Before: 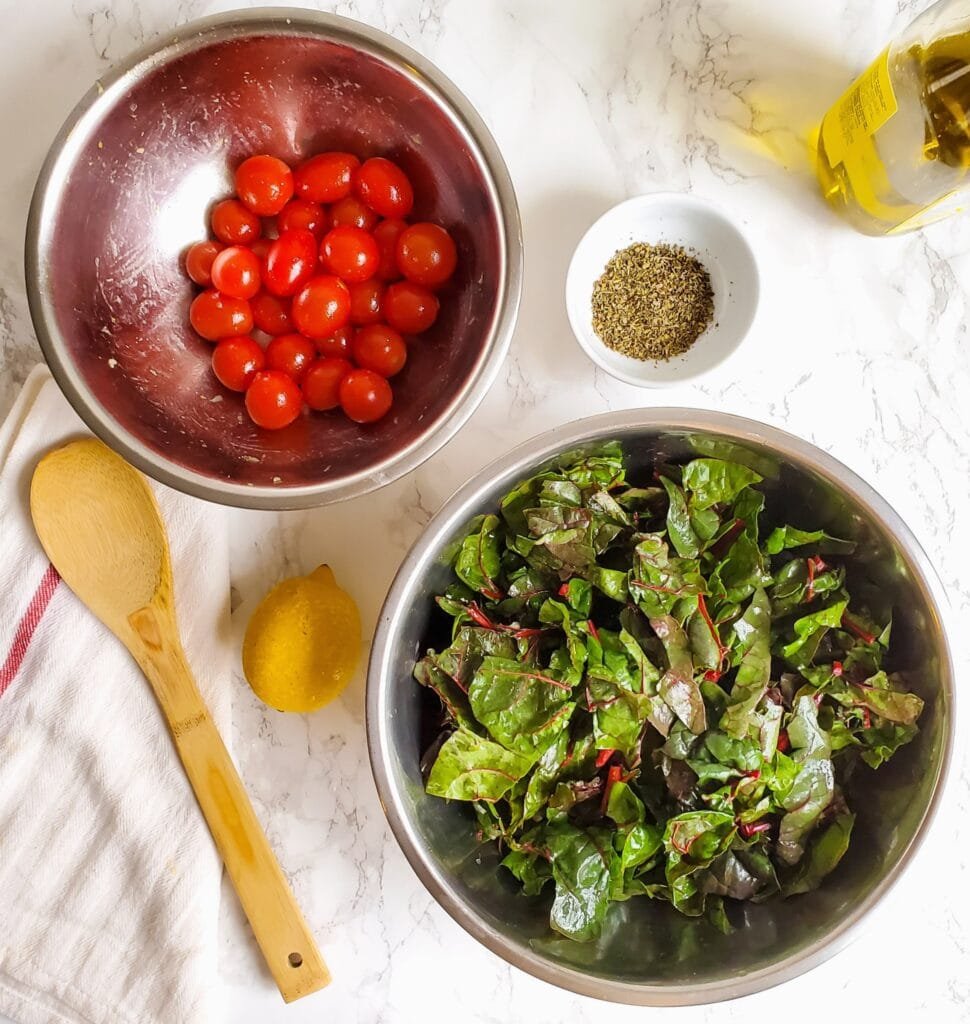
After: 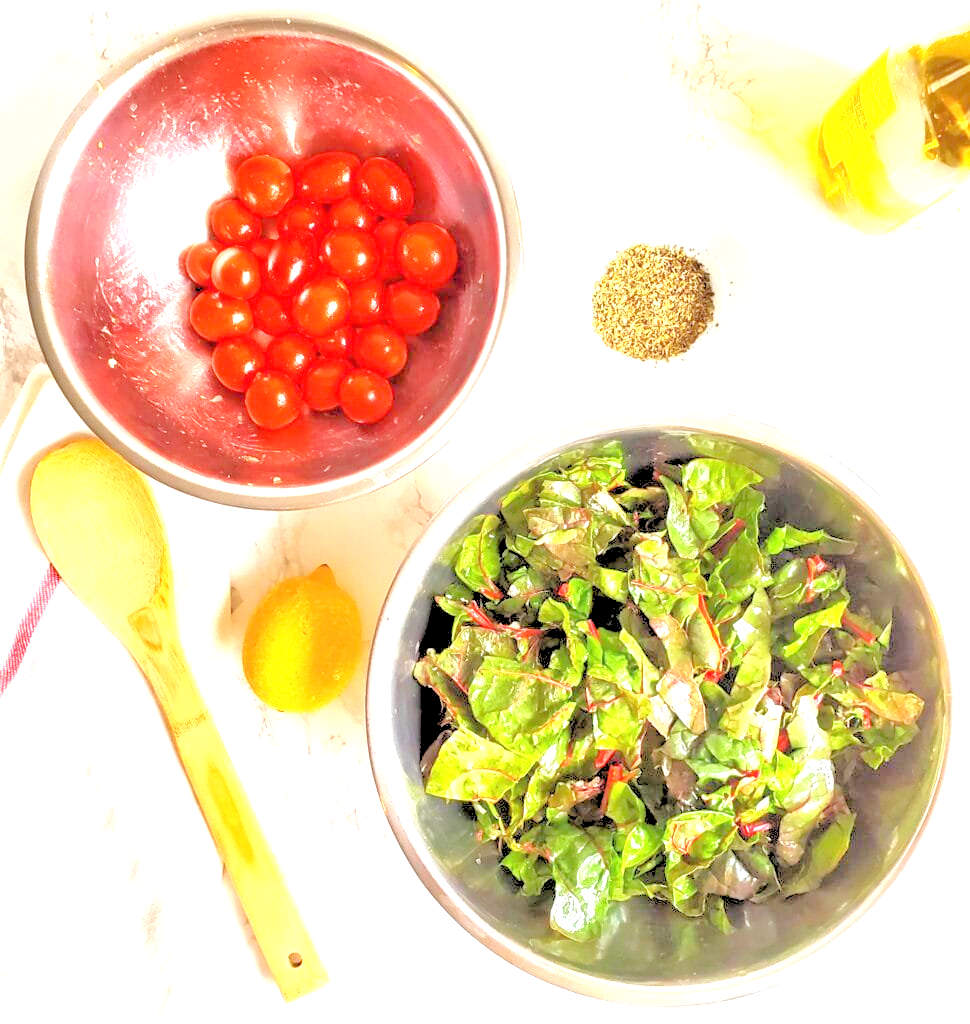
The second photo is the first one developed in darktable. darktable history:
exposure: black level correction 0, exposure 1.45 EV, compensate exposure bias true, compensate highlight preservation false
tone equalizer: -7 EV 0.15 EV, -6 EV 0.6 EV, -5 EV 1.15 EV, -4 EV 1.33 EV, -3 EV 1.15 EV, -2 EV 0.6 EV, -1 EV 0.15 EV, mask exposure compensation -0.5 EV
rgb levels: levels [[0.027, 0.429, 0.996], [0, 0.5, 1], [0, 0.5, 1]]
